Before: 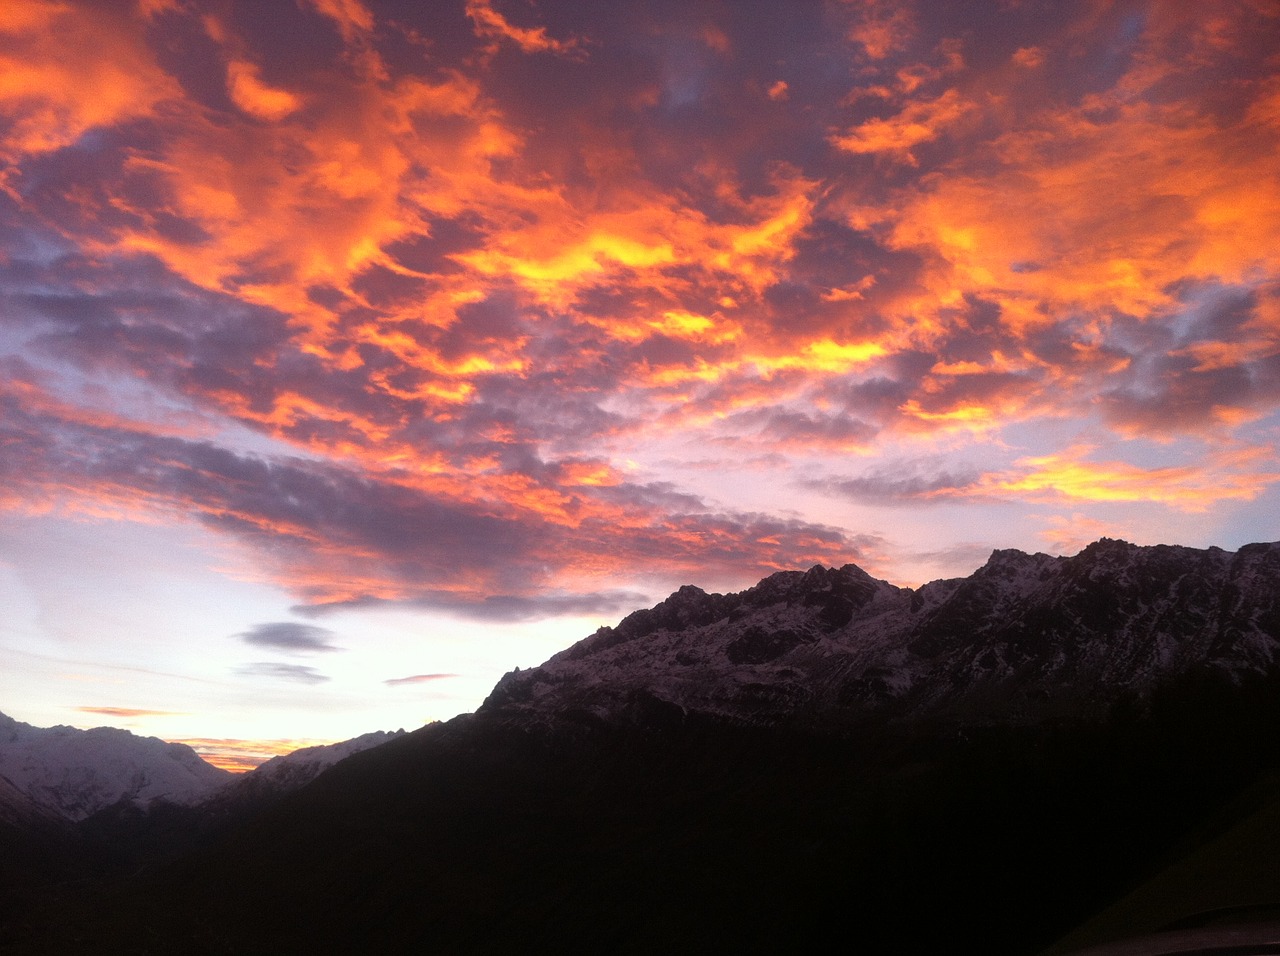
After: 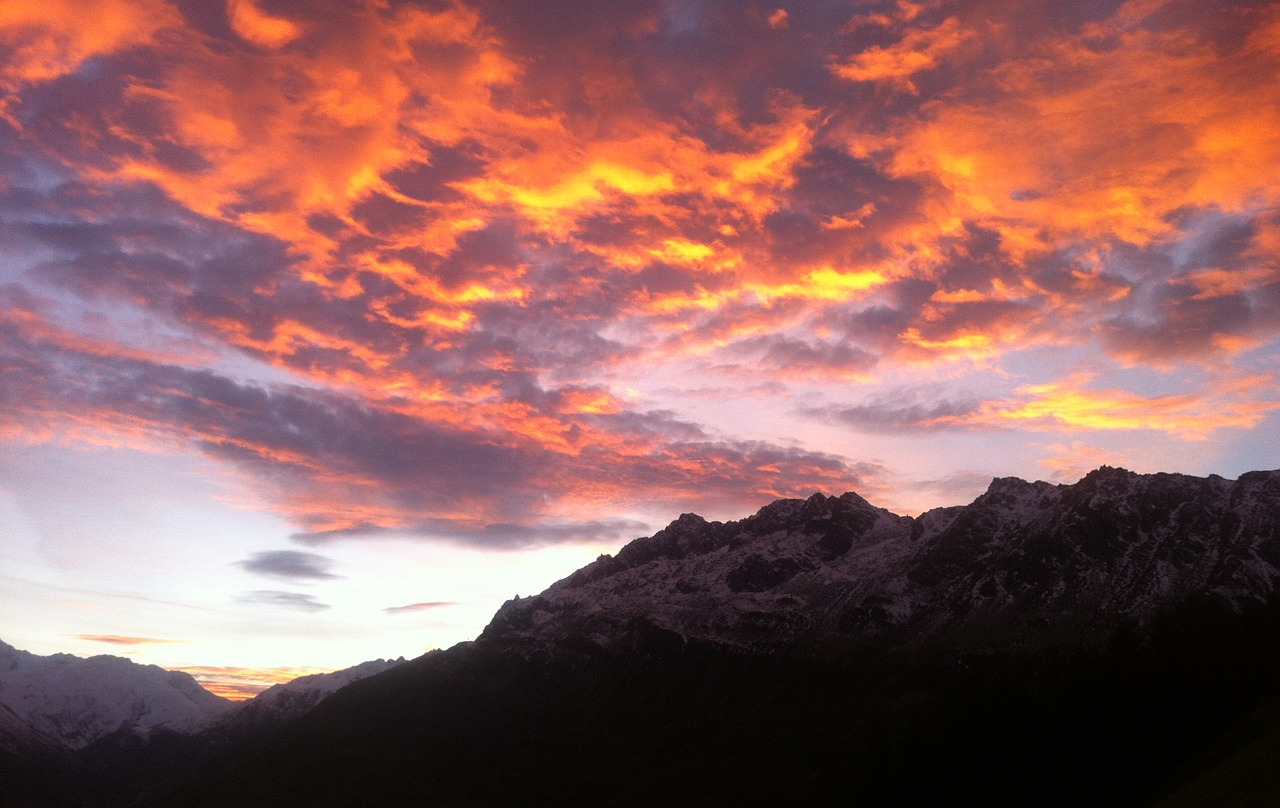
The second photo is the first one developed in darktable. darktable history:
crop: top 7.589%, bottom 7.866%
